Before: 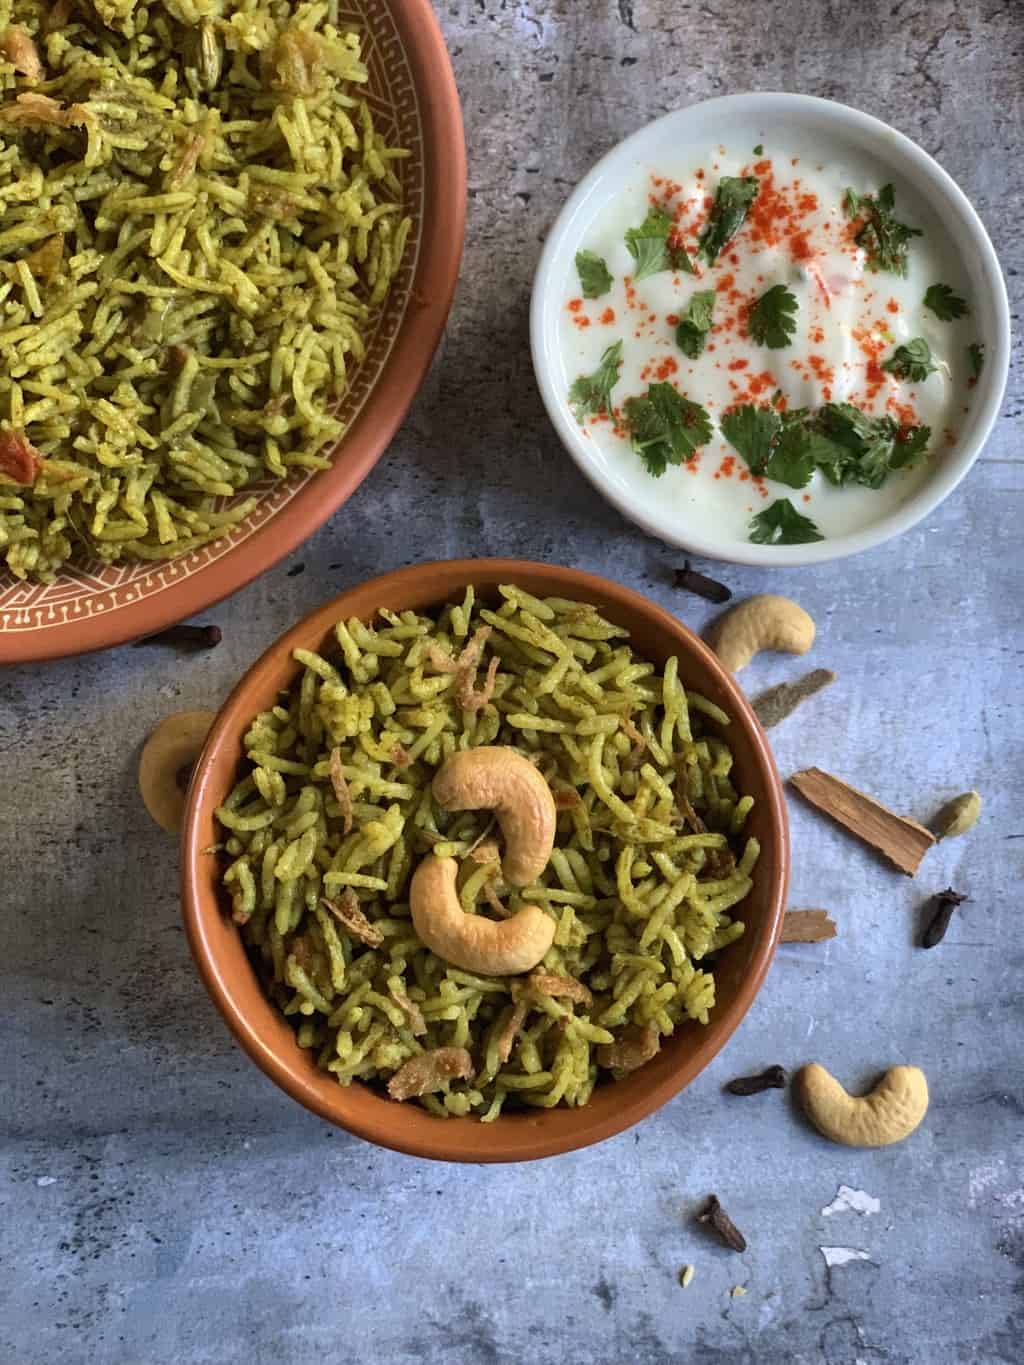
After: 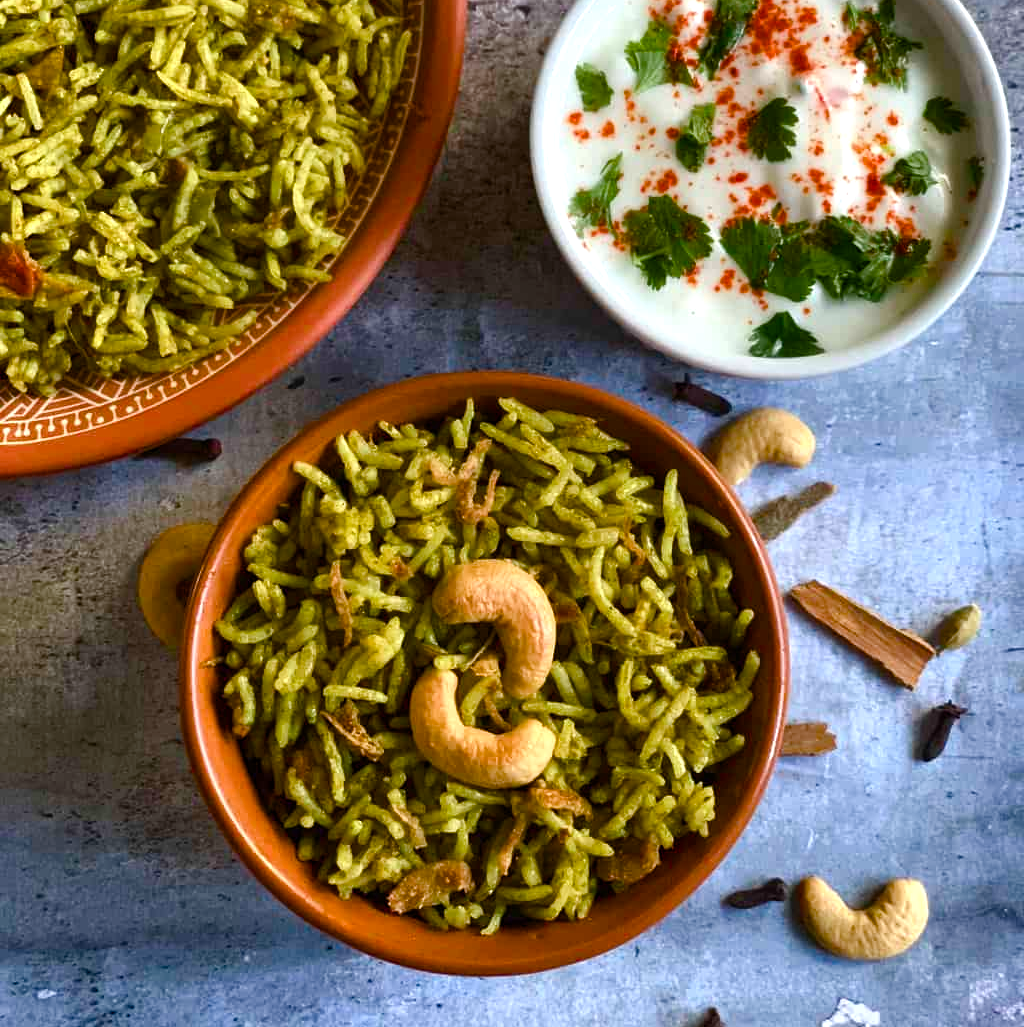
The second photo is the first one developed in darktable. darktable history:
crop: top 13.706%, bottom 11.011%
color balance rgb: perceptual saturation grading › global saturation 24.602%, perceptual saturation grading › highlights -51.115%, perceptual saturation grading › mid-tones 19.53%, perceptual saturation grading › shadows 60.87%, perceptual brilliance grading › global brilliance -17.232%, perceptual brilliance grading › highlights 28.607%, global vibrance 20.617%
